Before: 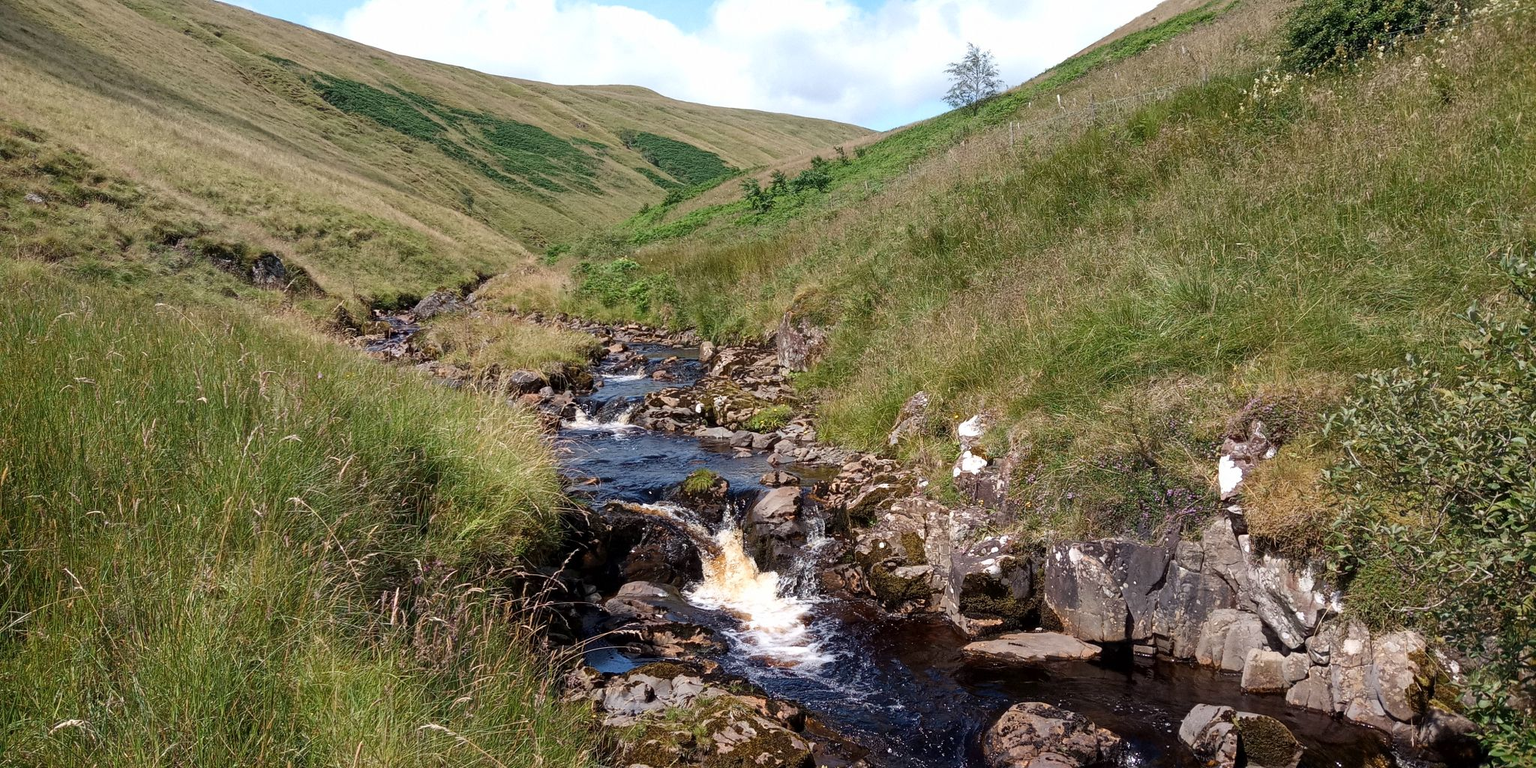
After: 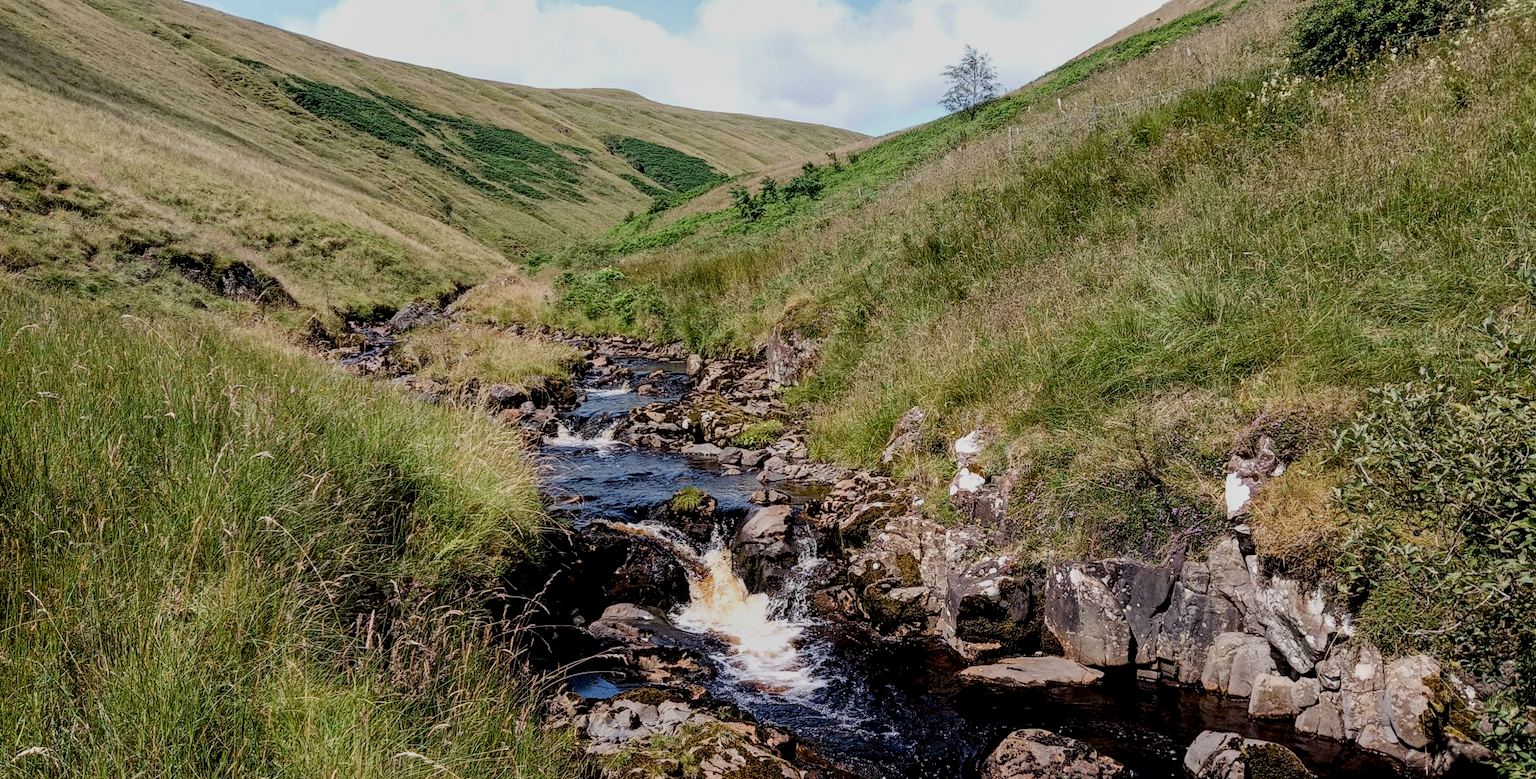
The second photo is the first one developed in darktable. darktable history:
exposure: black level correction 0.009, compensate highlight preservation false
local contrast: detail 130%
crop and rotate: left 2.536%, right 1.107%, bottom 2.246%
filmic rgb: black relative exposure -7.65 EV, white relative exposure 4.56 EV, hardness 3.61
